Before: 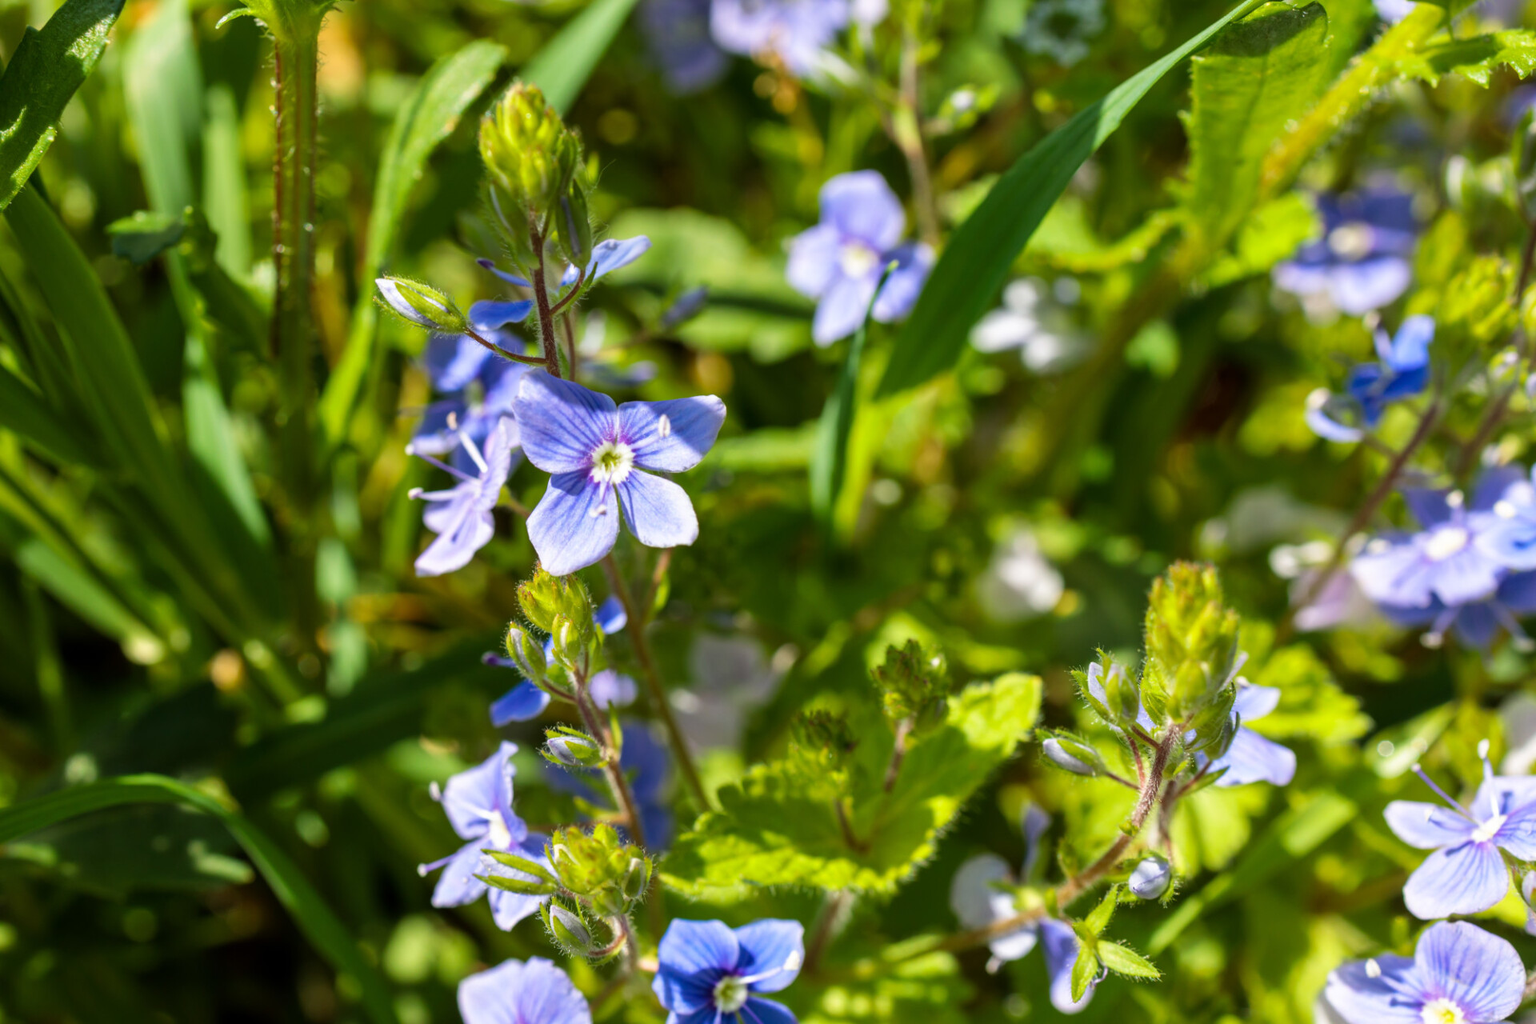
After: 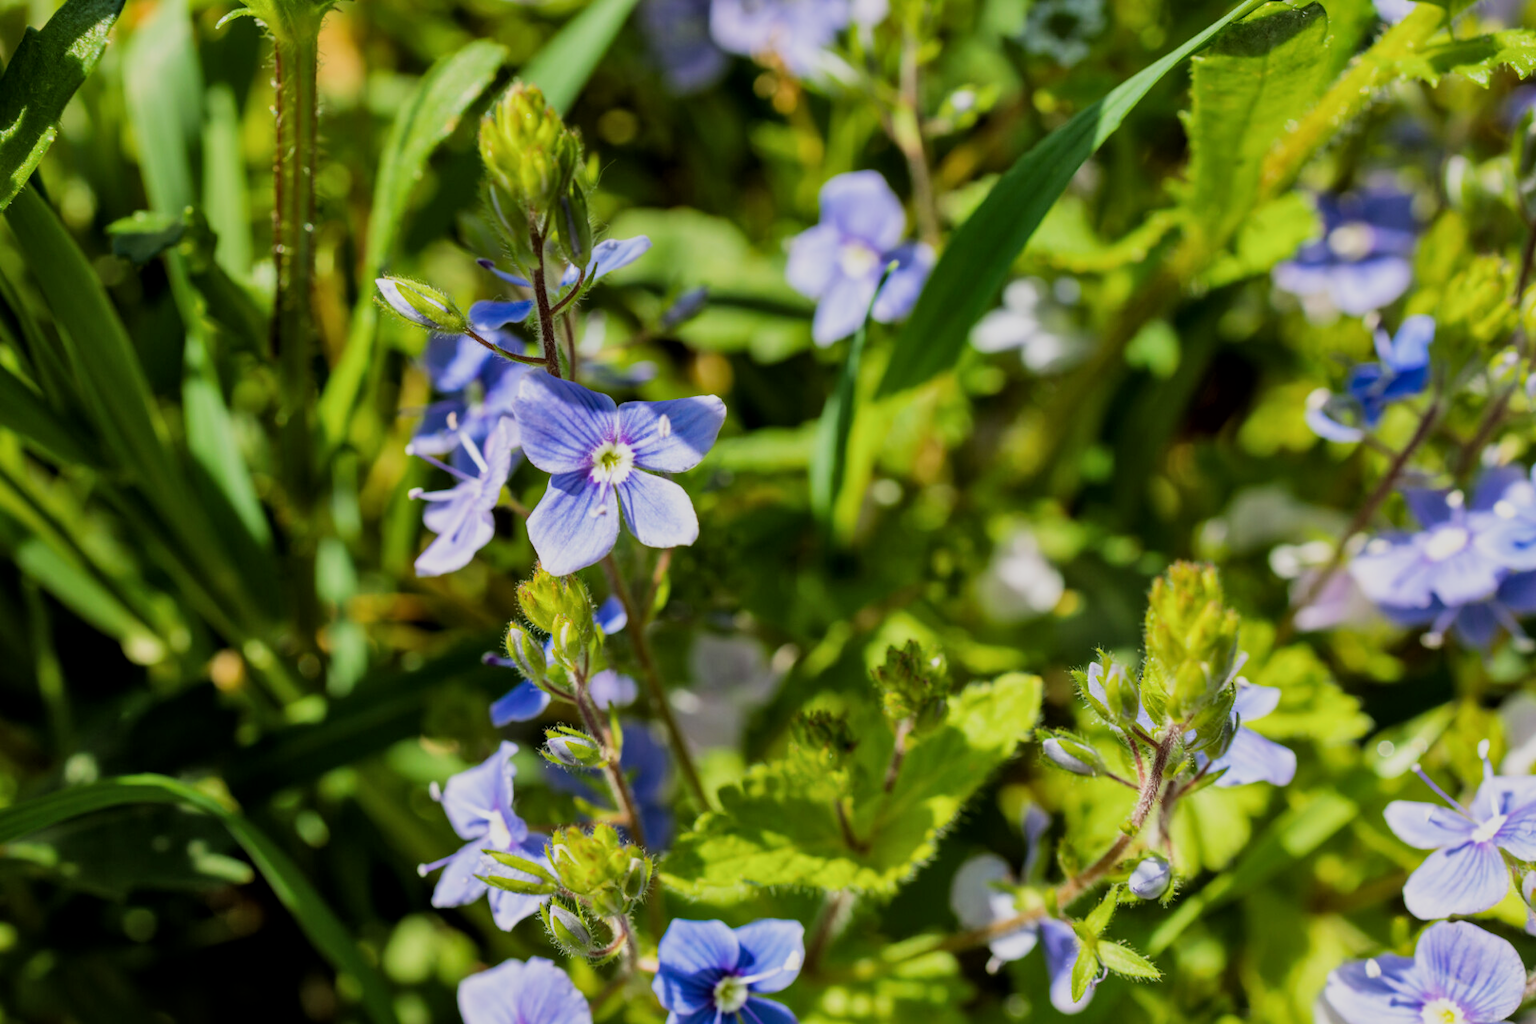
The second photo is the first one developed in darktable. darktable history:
filmic rgb: black relative exposure -7.65 EV, white relative exposure 4.56 EV, threshold 2.97 EV, hardness 3.61, contrast 1.053, enable highlight reconstruction true
local contrast: mode bilateral grid, contrast 21, coarseness 50, detail 119%, midtone range 0.2
